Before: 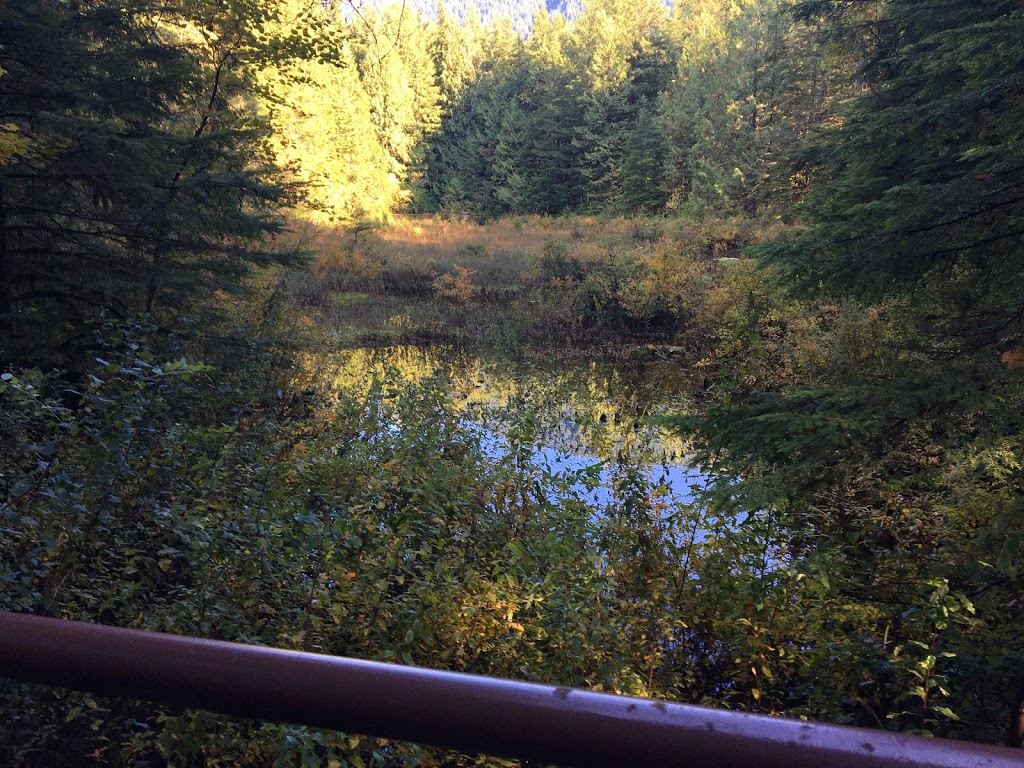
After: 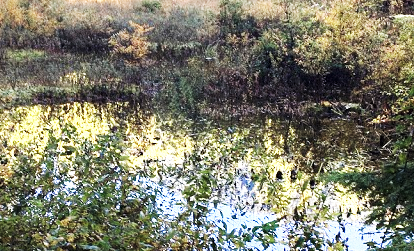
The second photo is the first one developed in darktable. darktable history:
crop: left 31.683%, top 31.759%, right 27.83%, bottom 35.539%
base curve: curves: ch0 [(0, 0) (0.007, 0.004) (0.027, 0.03) (0.046, 0.07) (0.207, 0.54) (0.442, 0.872) (0.673, 0.972) (1, 1)], preserve colors none
local contrast: highlights 101%, shadows 103%, detail 119%, midtone range 0.2
color balance rgb: power › hue 72.39°, global offset › luminance 0.532%, perceptual saturation grading › global saturation 0.511%, perceptual brilliance grading › global brilliance 14.628%, perceptual brilliance grading › shadows -35.034%
exposure: black level correction 0.001, exposure 0.192 EV, compensate exposure bias true, compensate highlight preservation false
color zones: curves: ch1 [(0.113, 0.438) (0.75, 0.5)]; ch2 [(0.12, 0.526) (0.75, 0.5)]
